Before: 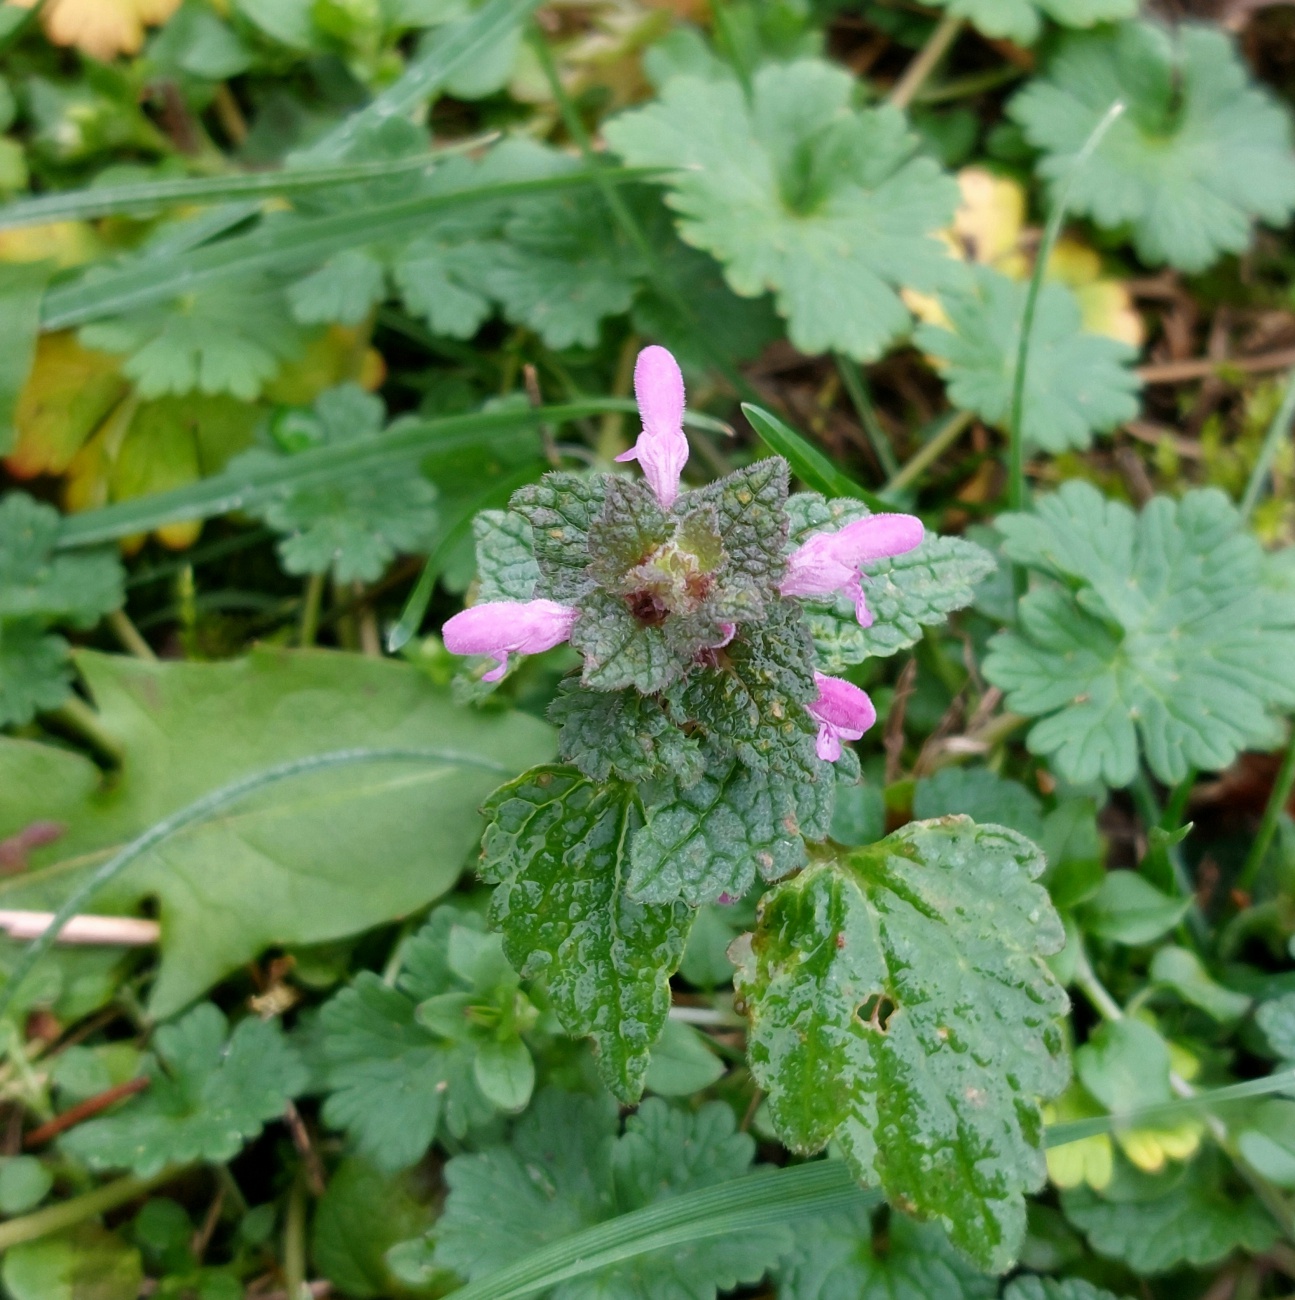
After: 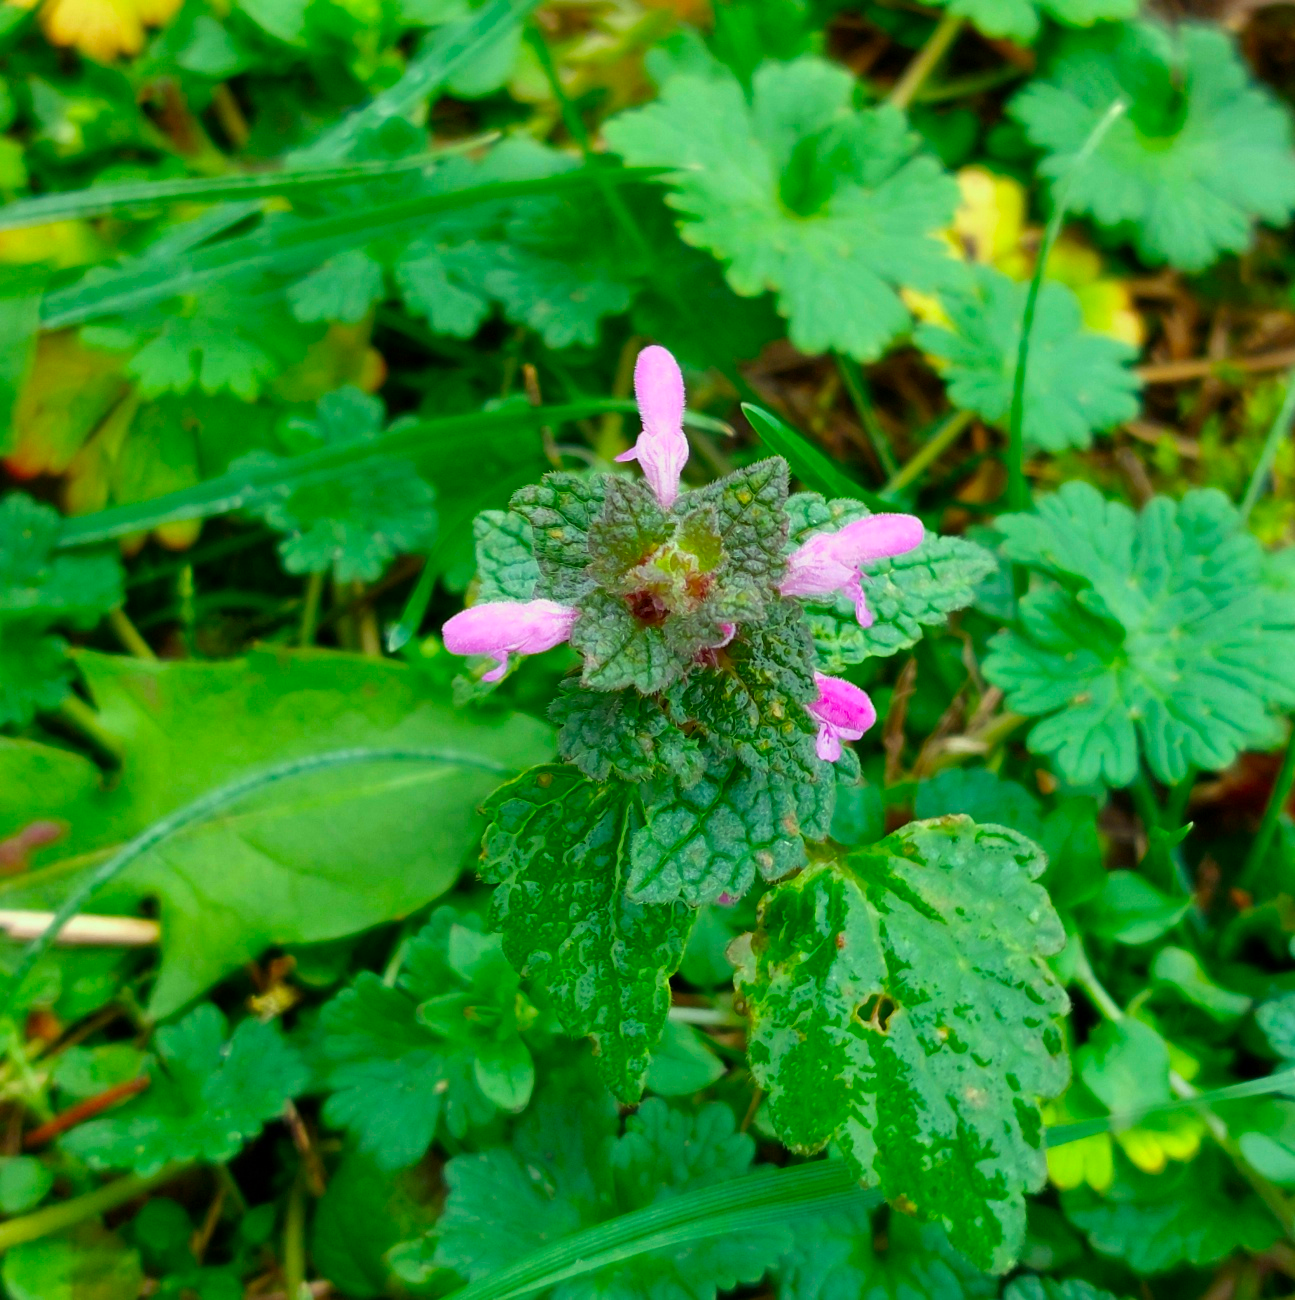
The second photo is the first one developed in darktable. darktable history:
color correction: highlights a* -11.05, highlights b* 9.93, saturation 1.71
